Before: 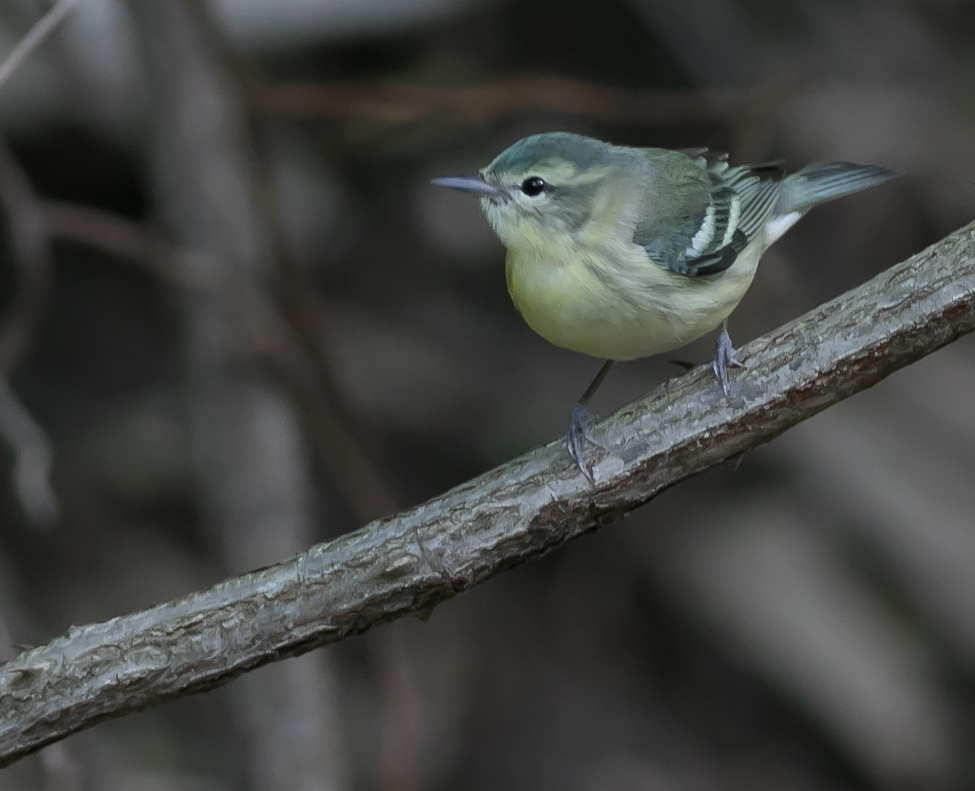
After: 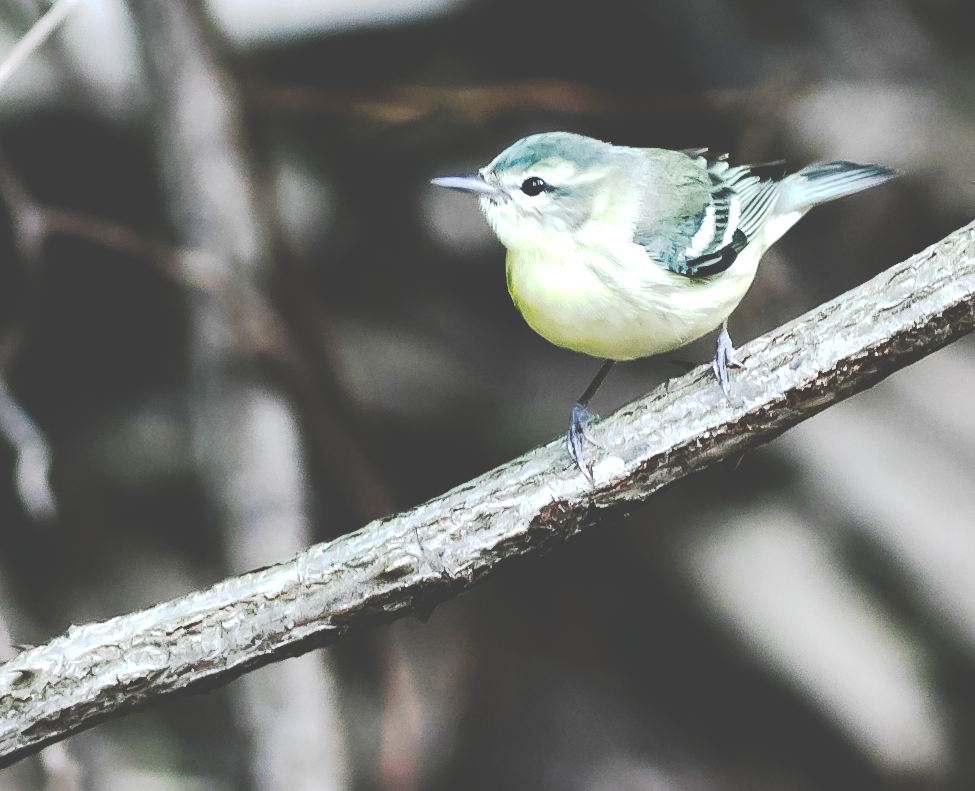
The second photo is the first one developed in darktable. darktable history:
exposure: black level correction 0, exposure 1.1 EV, compensate exposure bias true, compensate highlight preservation false
tone curve: curves: ch0 [(0, 0) (0.003, 0.26) (0.011, 0.26) (0.025, 0.26) (0.044, 0.257) (0.069, 0.257) (0.1, 0.257) (0.136, 0.255) (0.177, 0.258) (0.224, 0.272) (0.277, 0.294) (0.335, 0.346) (0.399, 0.422) (0.468, 0.536) (0.543, 0.657) (0.623, 0.757) (0.709, 0.823) (0.801, 0.872) (0.898, 0.92) (1, 1)], preserve colors none
tone equalizer: -8 EV -0.75 EV, -7 EV -0.7 EV, -6 EV -0.6 EV, -5 EV -0.4 EV, -3 EV 0.4 EV, -2 EV 0.6 EV, -1 EV 0.7 EV, +0 EV 0.75 EV, edges refinement/feathering 500, mask exposure compensation -1.57 EV, preserve details no
